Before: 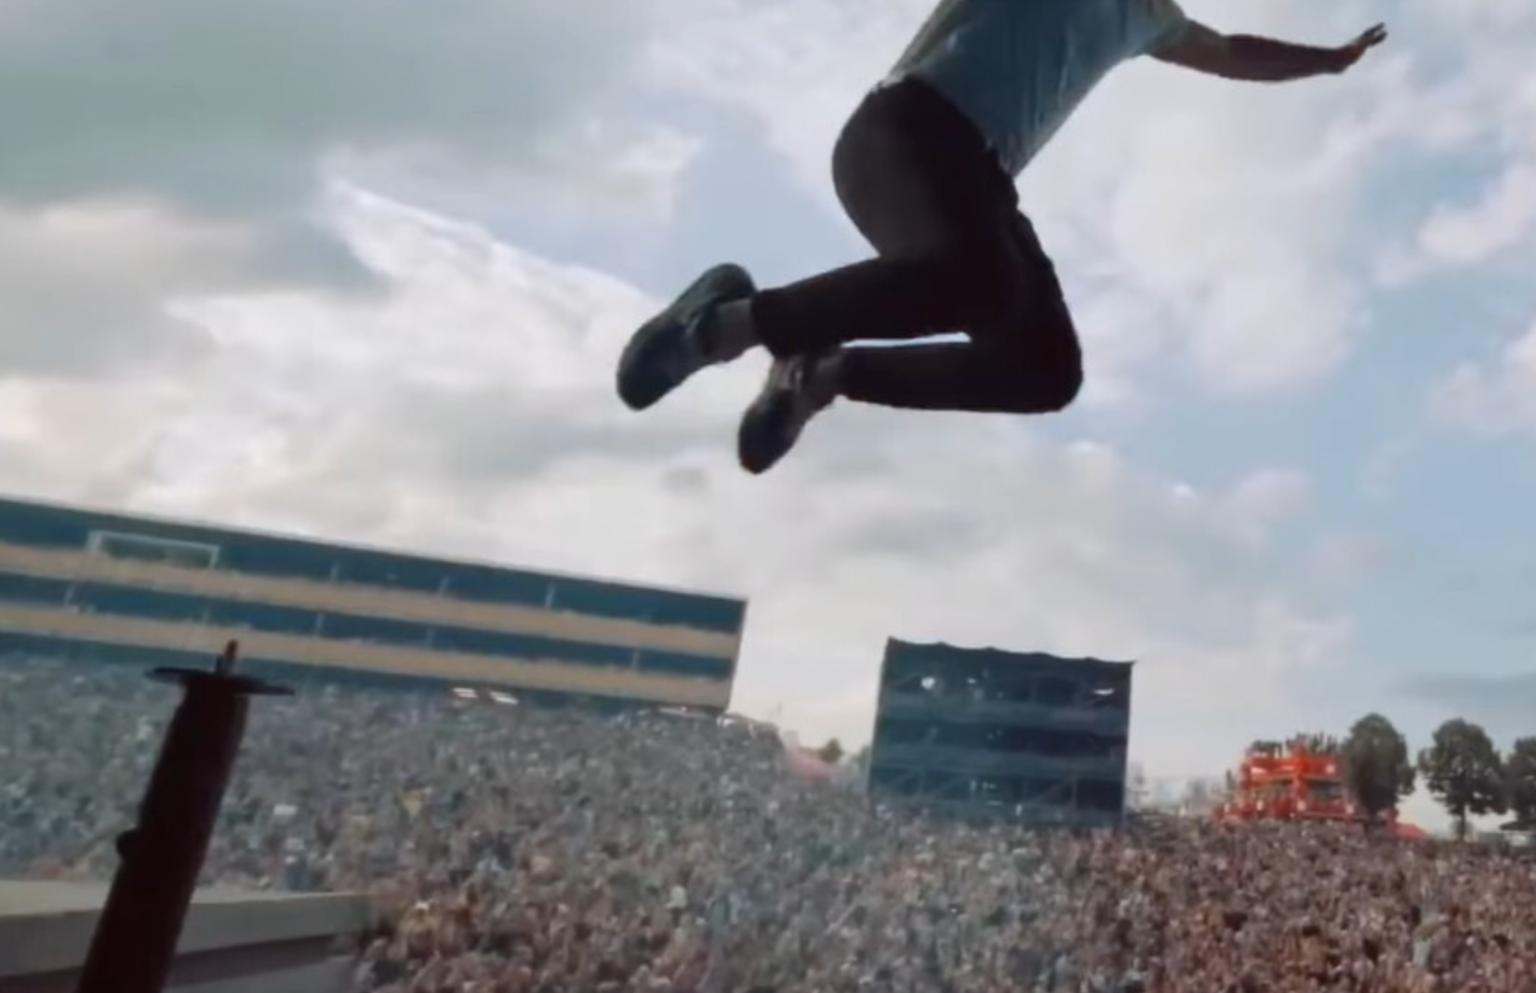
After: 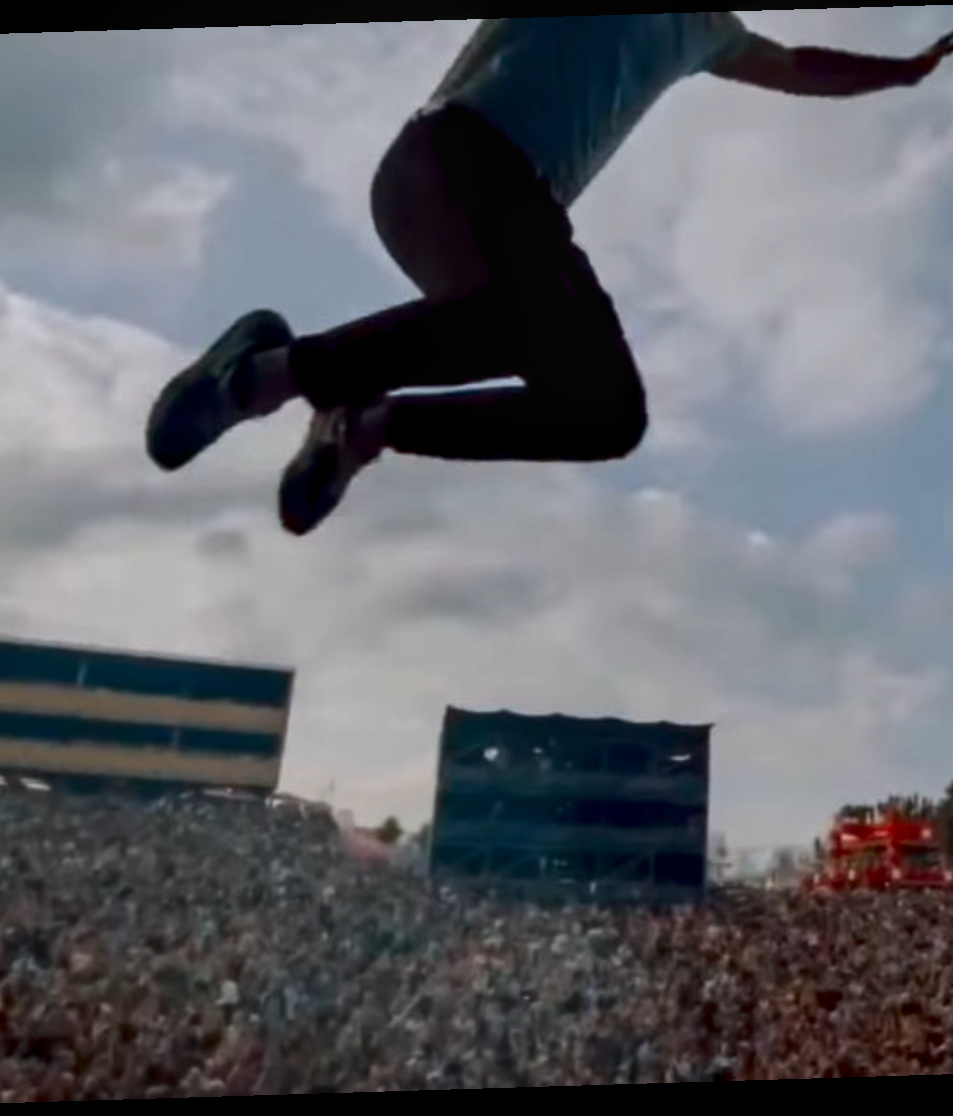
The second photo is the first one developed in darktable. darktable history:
exposure: black level correction 0.009, exposure -0.637 EV, compensate highlight preservation false
rotate and perspective: rotation -1.75°, automatic cropping off
contrast brightness saturation: contrast 0.12, brightness -0.12, saturation 0.2
white balance: emerald 1
local contrast: detail 130%
levels: levels [0, 0.476, 0.951]
crop: left 31.458%, top 0%, right 11.876%
